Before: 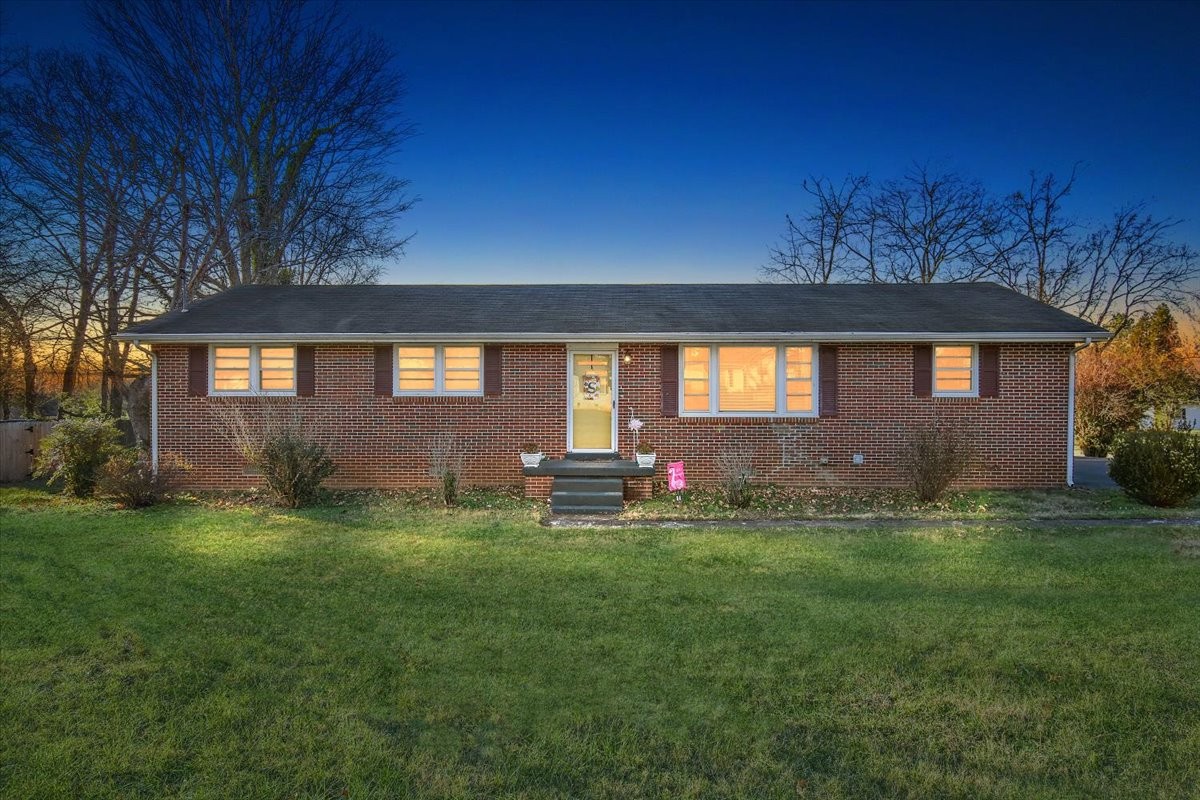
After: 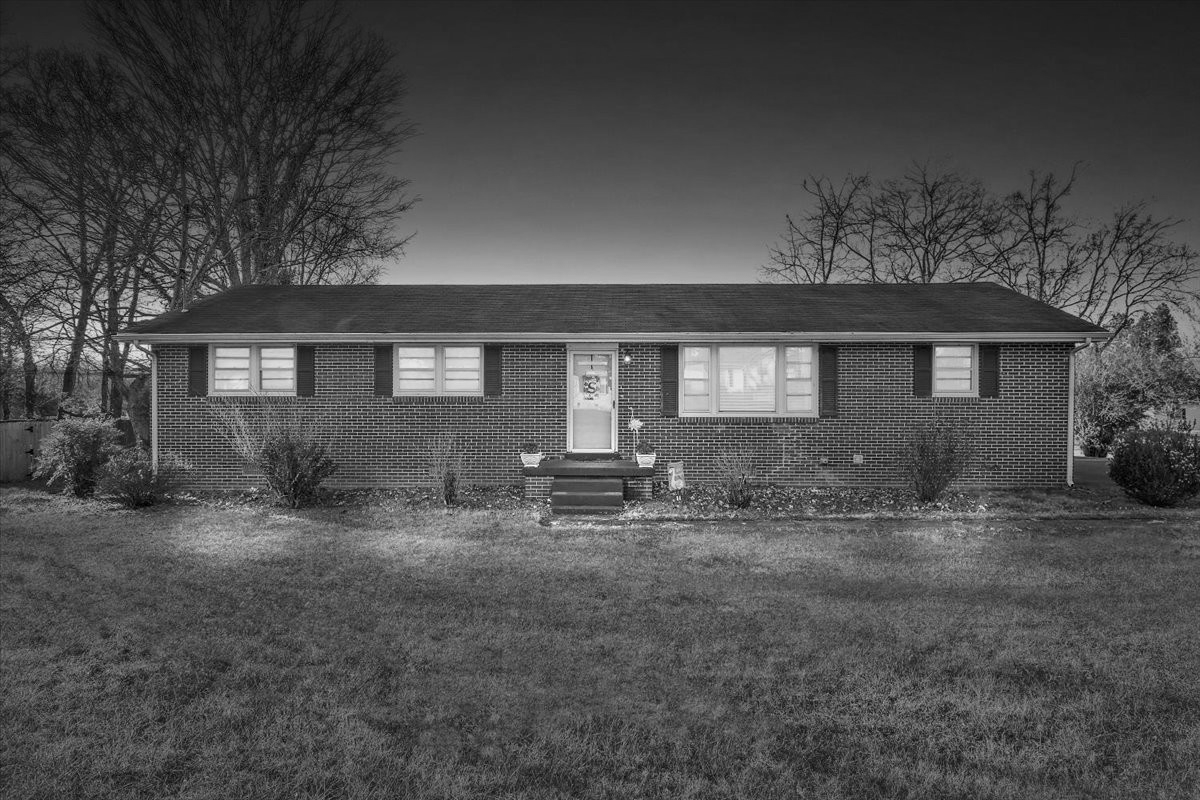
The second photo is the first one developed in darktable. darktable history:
contrast brightness saturation: saturation 0.18
local contrast: mode bilateral grid, contrast 20, coarseness 50, detail 120%, midtone range 0.2
color correction: highlights a* 14.46, highlights b* 5.85, shadows a* -5.53, shadows b* -15.24, saturation 0.85
monochrome: a 16.06, b 15.48, size 1
